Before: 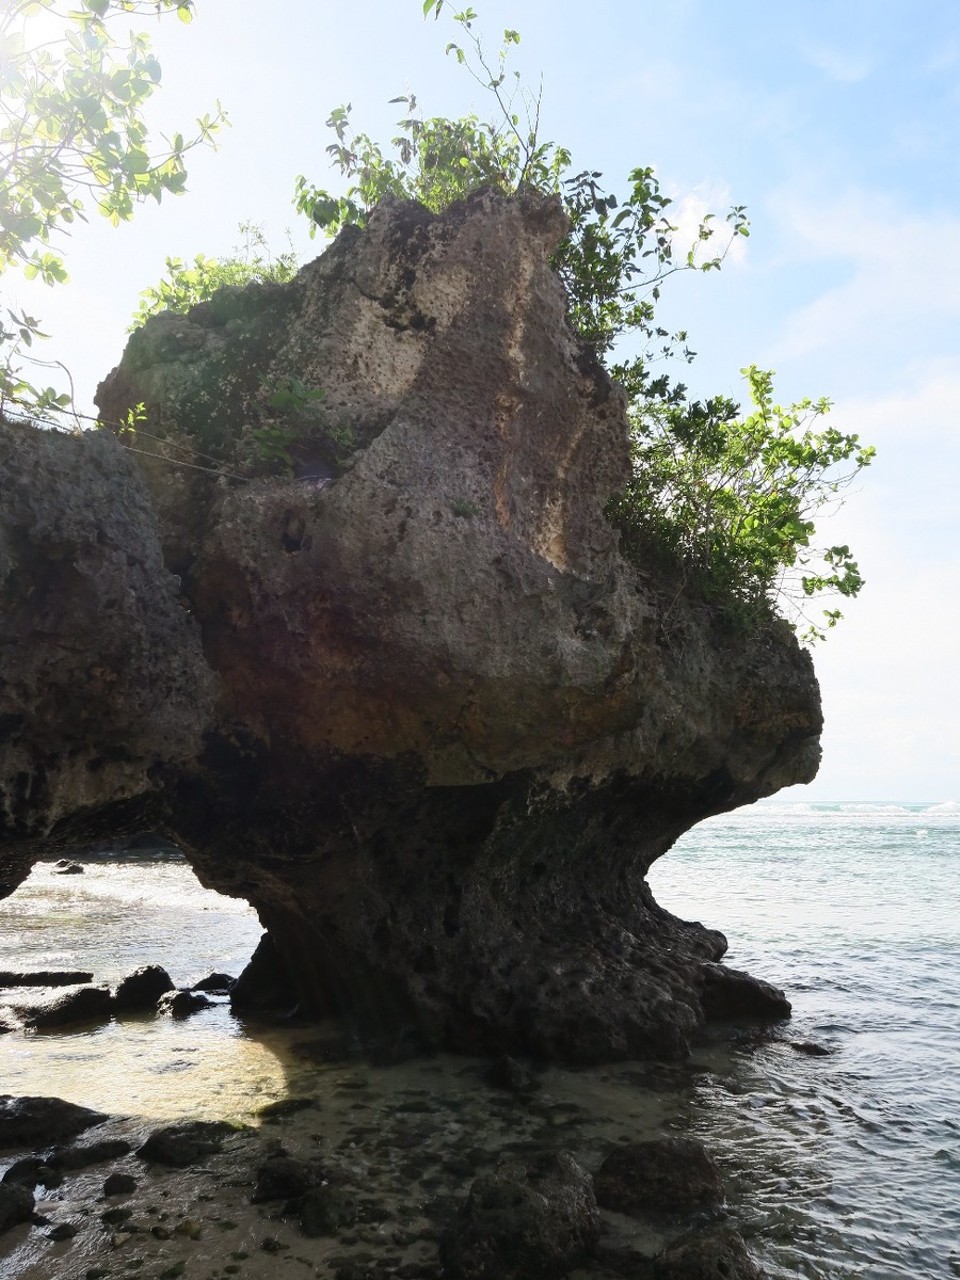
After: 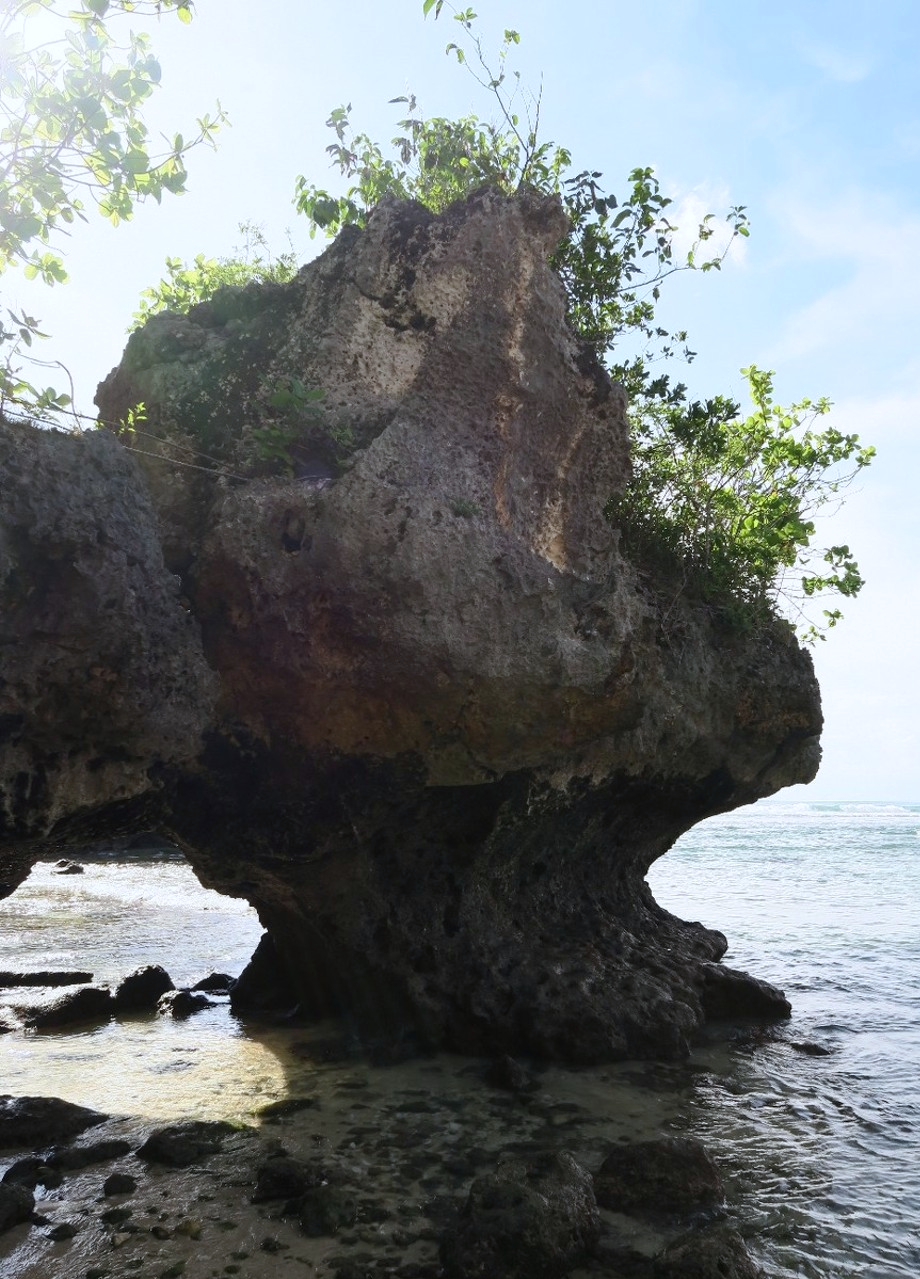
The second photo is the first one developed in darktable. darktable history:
crop: right 4.126%, bottom 0.031%
white balance: red 0.974, blue 1.044
